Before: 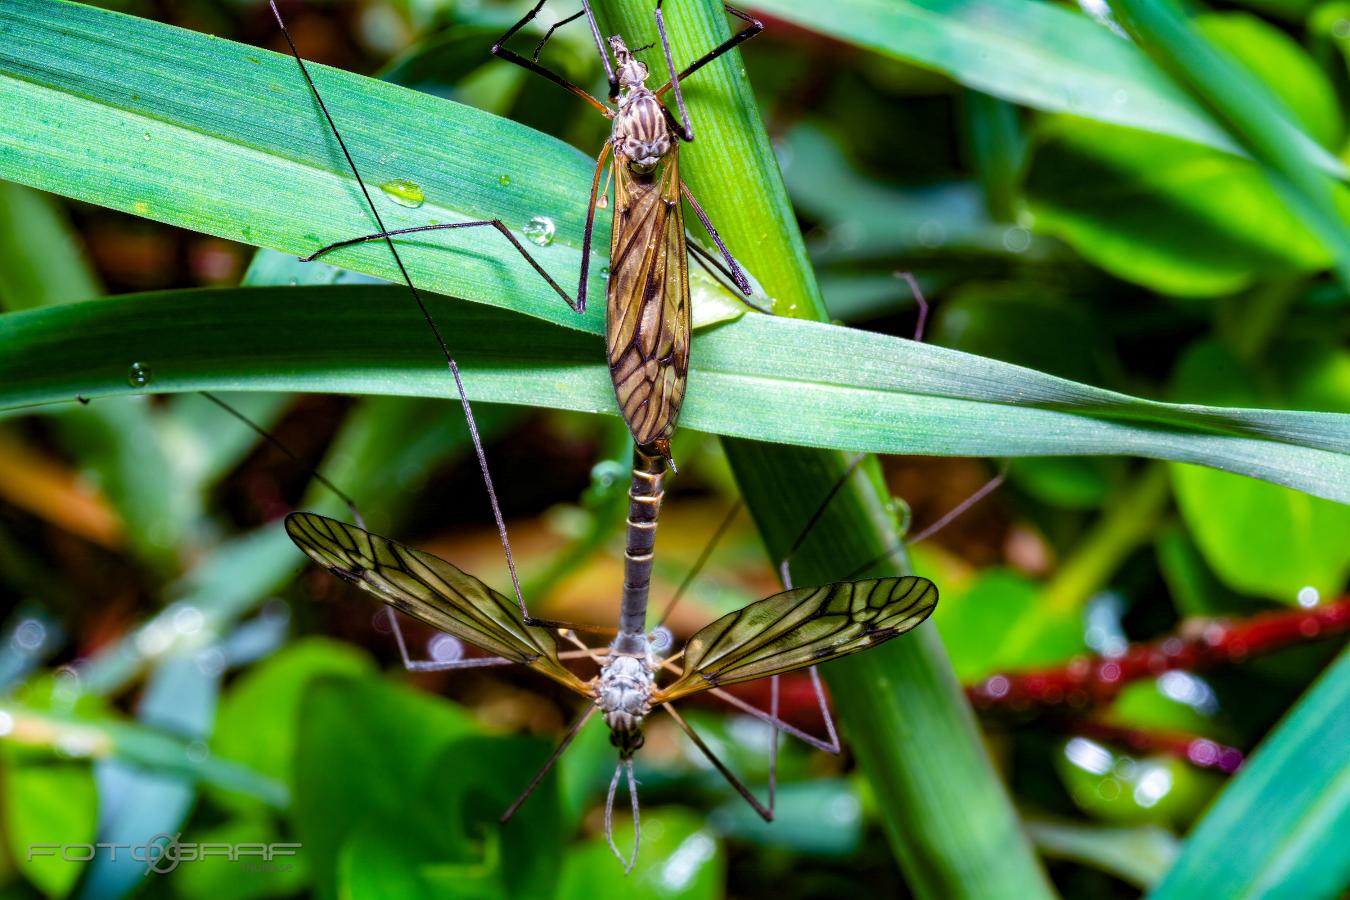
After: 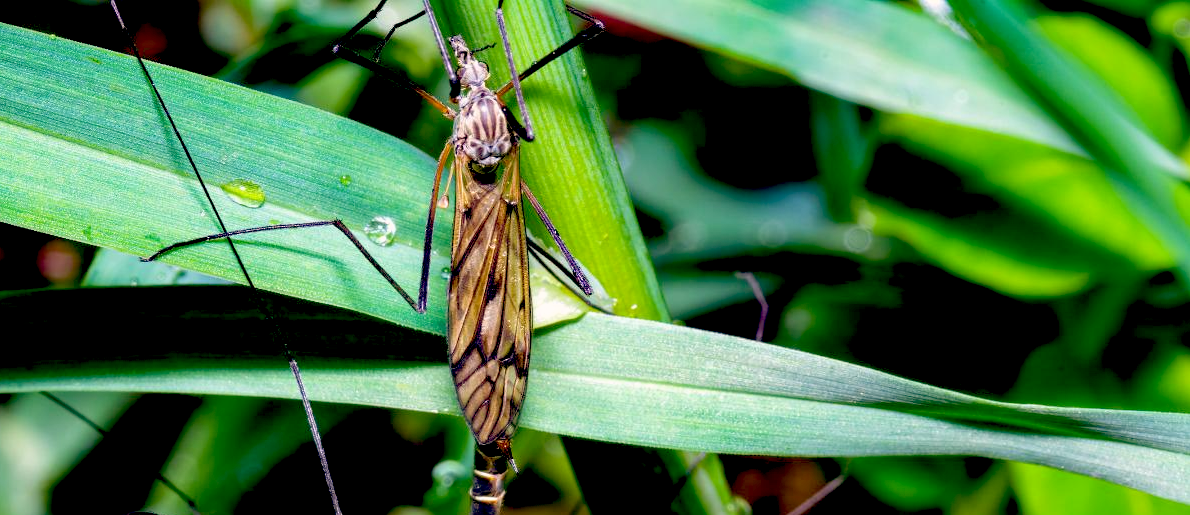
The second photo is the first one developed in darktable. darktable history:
crop and rotate: left 11.812%, bottom 42.776%
color balance: lift [0.975, 0.993, 1, 1.015], gamma [1.1, 1, 1, 0.945], gain [1, 1.04, 1, 0.95]
